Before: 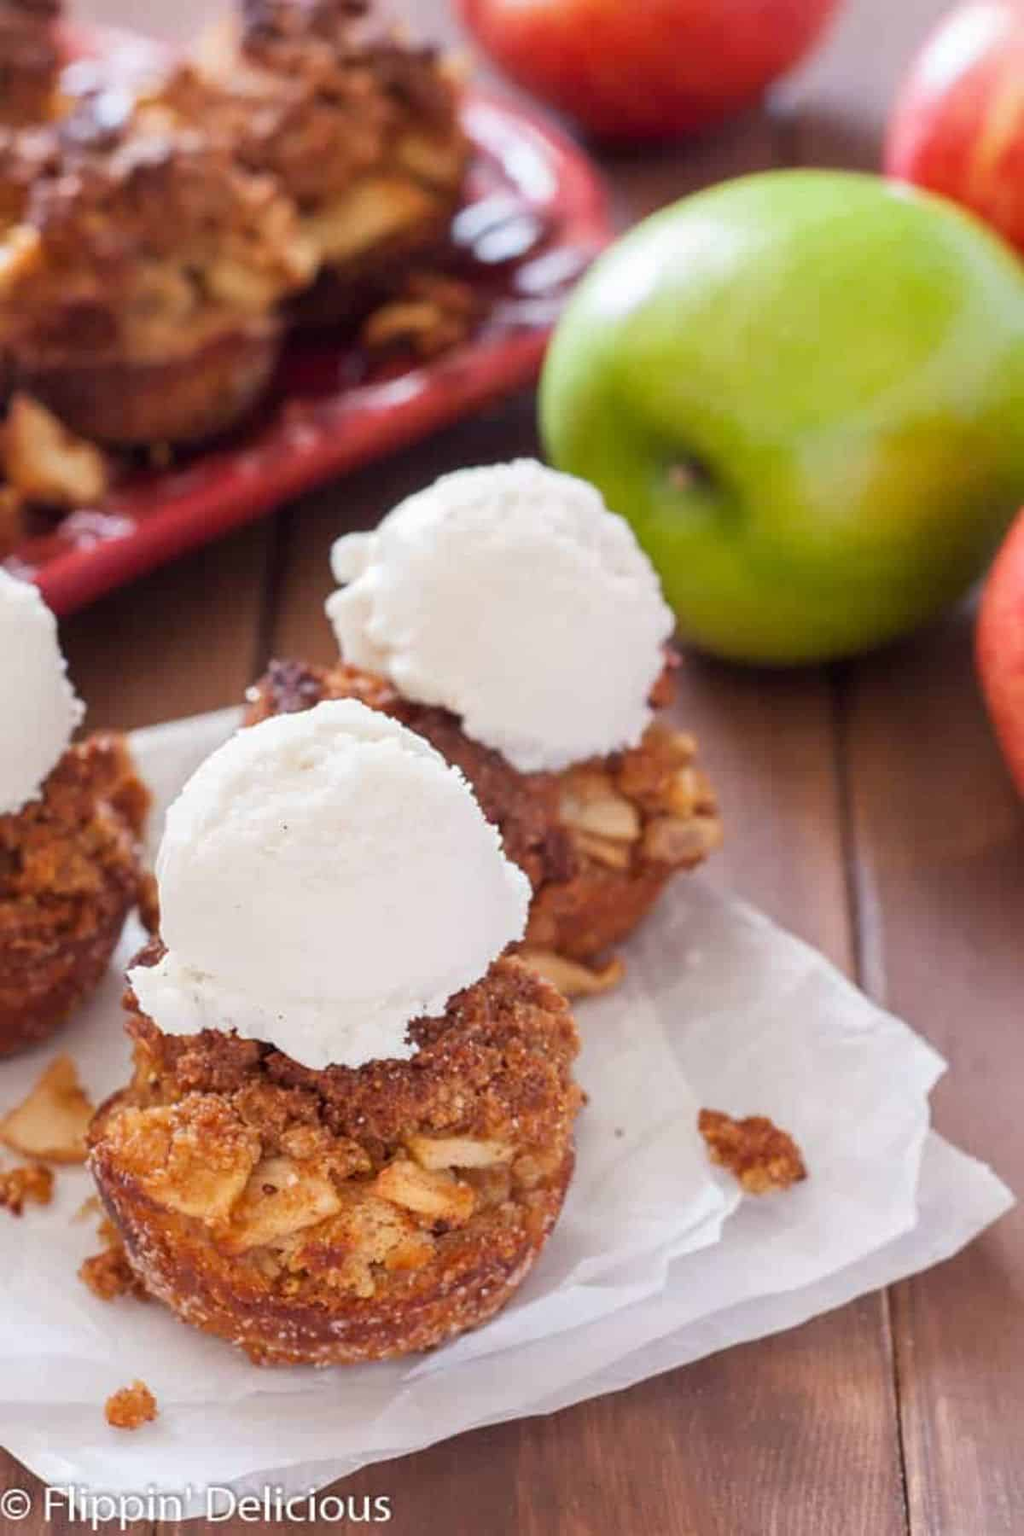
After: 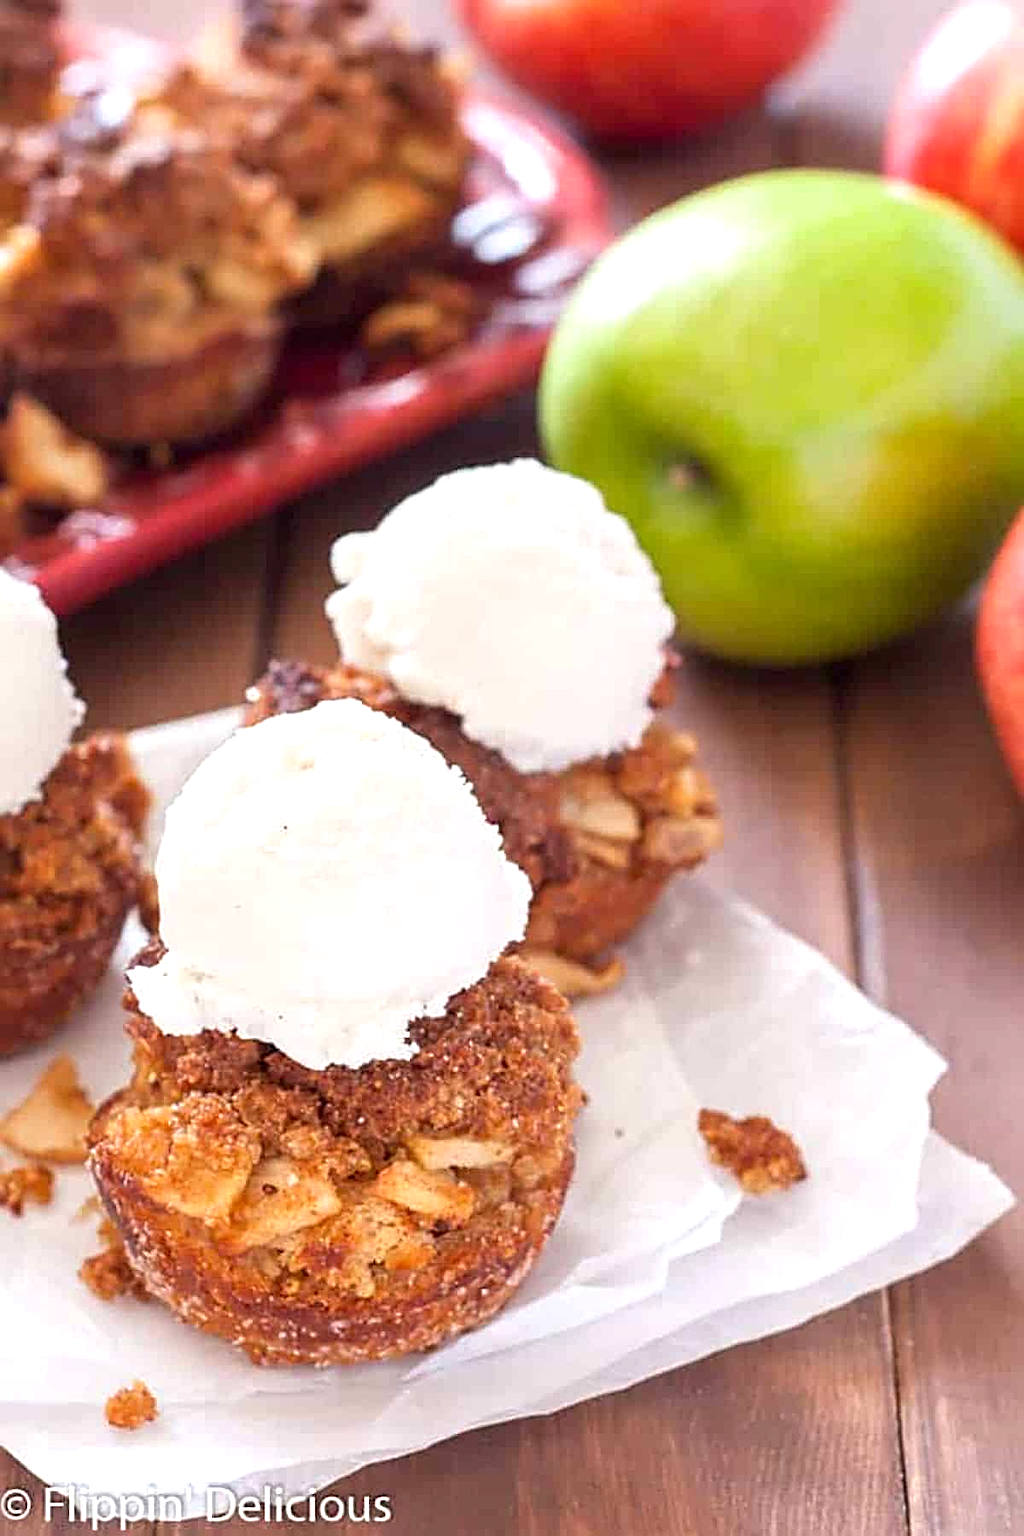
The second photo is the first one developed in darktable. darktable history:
exposure: black level correction 0.001, exposure 0.5 EV, compensate exposure bias true, compensate highlight preservation false
sharpen: radius 2.676, amount 0.669
